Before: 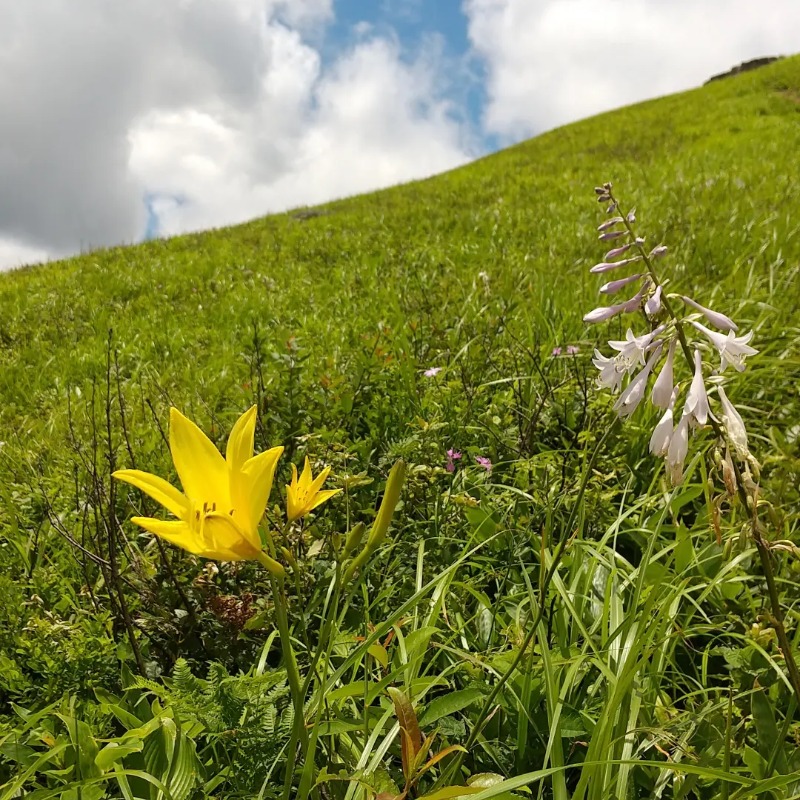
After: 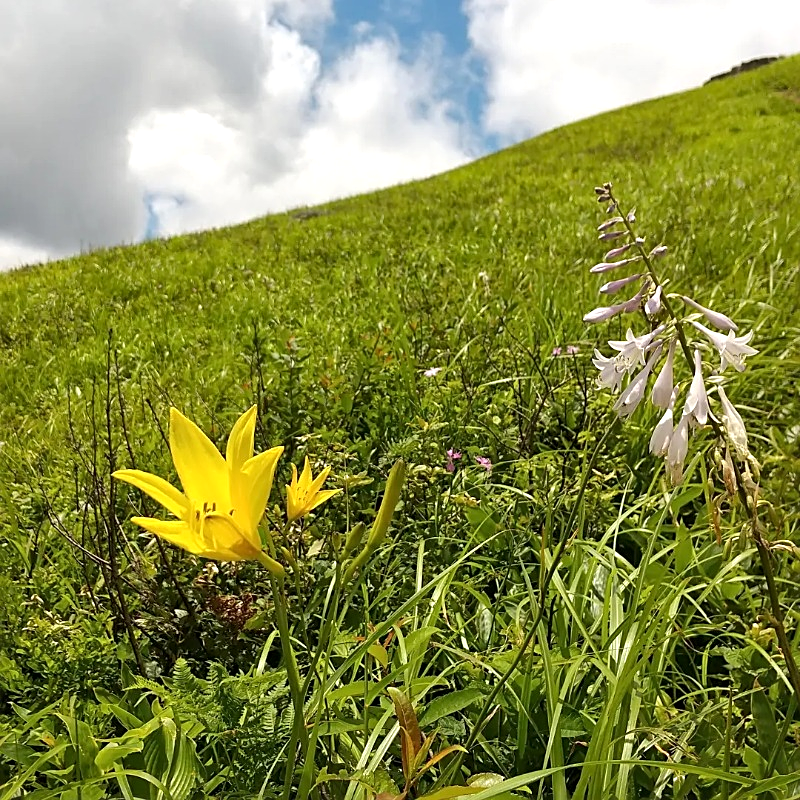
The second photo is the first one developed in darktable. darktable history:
exposure: exposure 0.2 EV, compensate highlight preservation false
local contrast: mode bilateral grid, contrast 20, coarseness 50, detail 120%, midtone range 0.2
sharpen: on, module defaults
